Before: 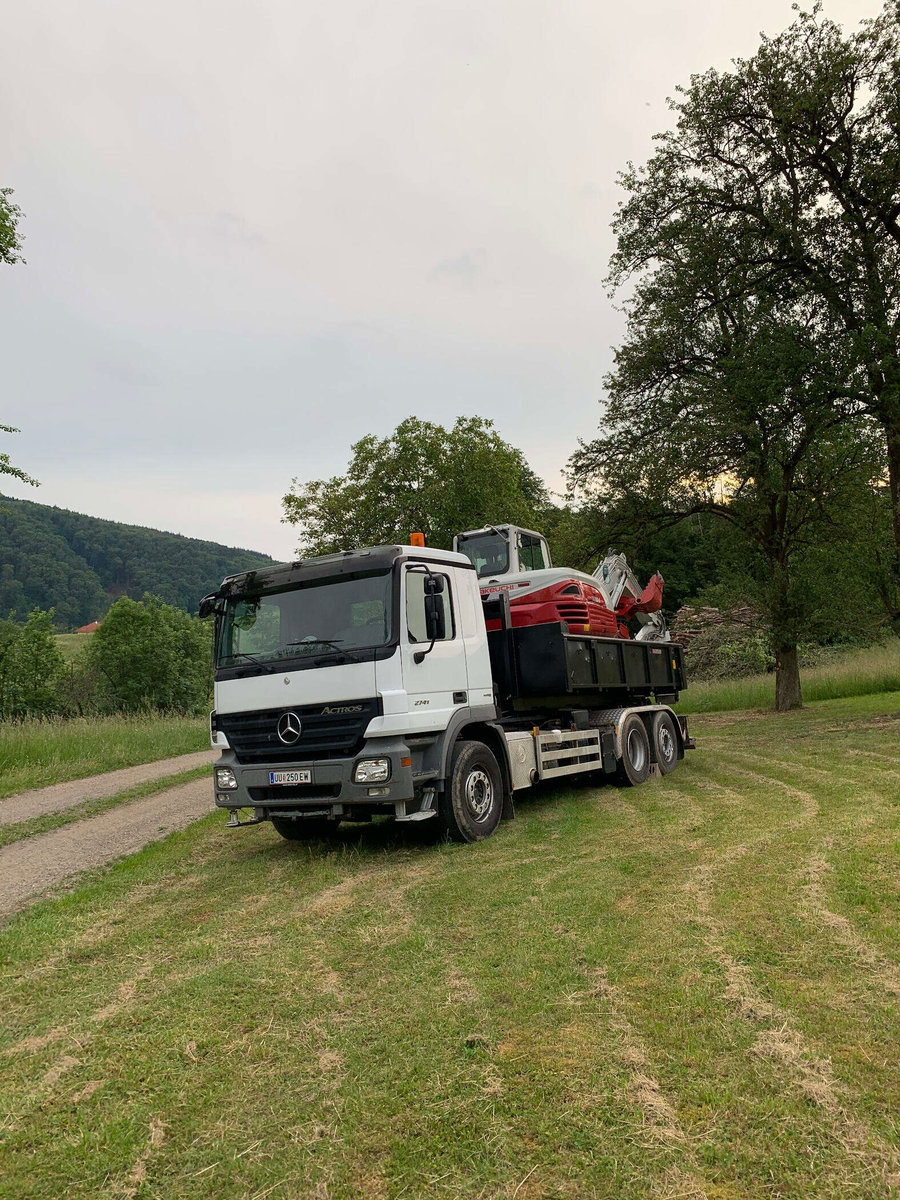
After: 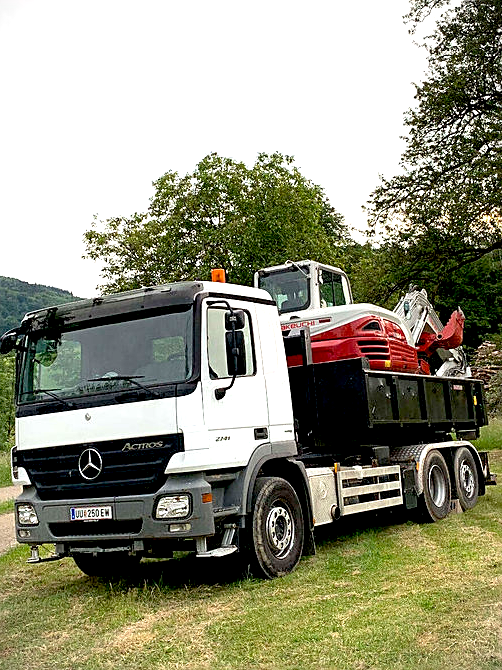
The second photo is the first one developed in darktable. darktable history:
sharpen: on, module defaults
vignetting: fall-off start 92.6%, brightness -0.52, saturation -0.51, center (-0.012, 0)
exposure: black level correction 0.01, exposure 1 EV, compensate highlight preservation false
crop and rotate: left 22.13%, top 22.054%, right 22.026%, bottom 22.102%
